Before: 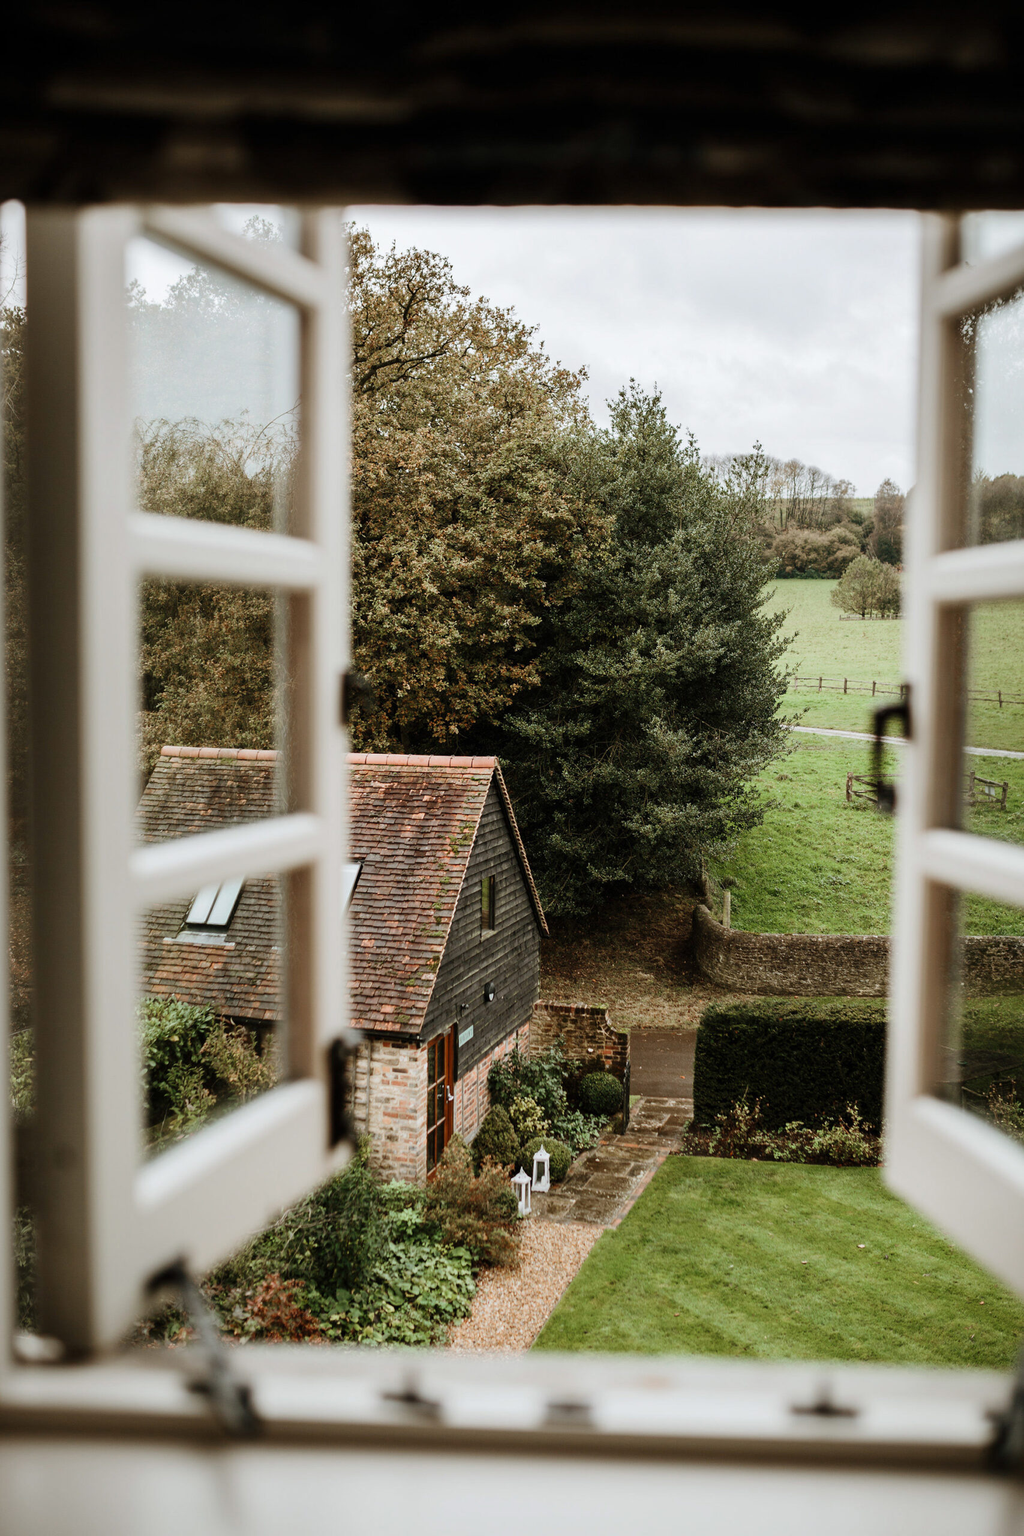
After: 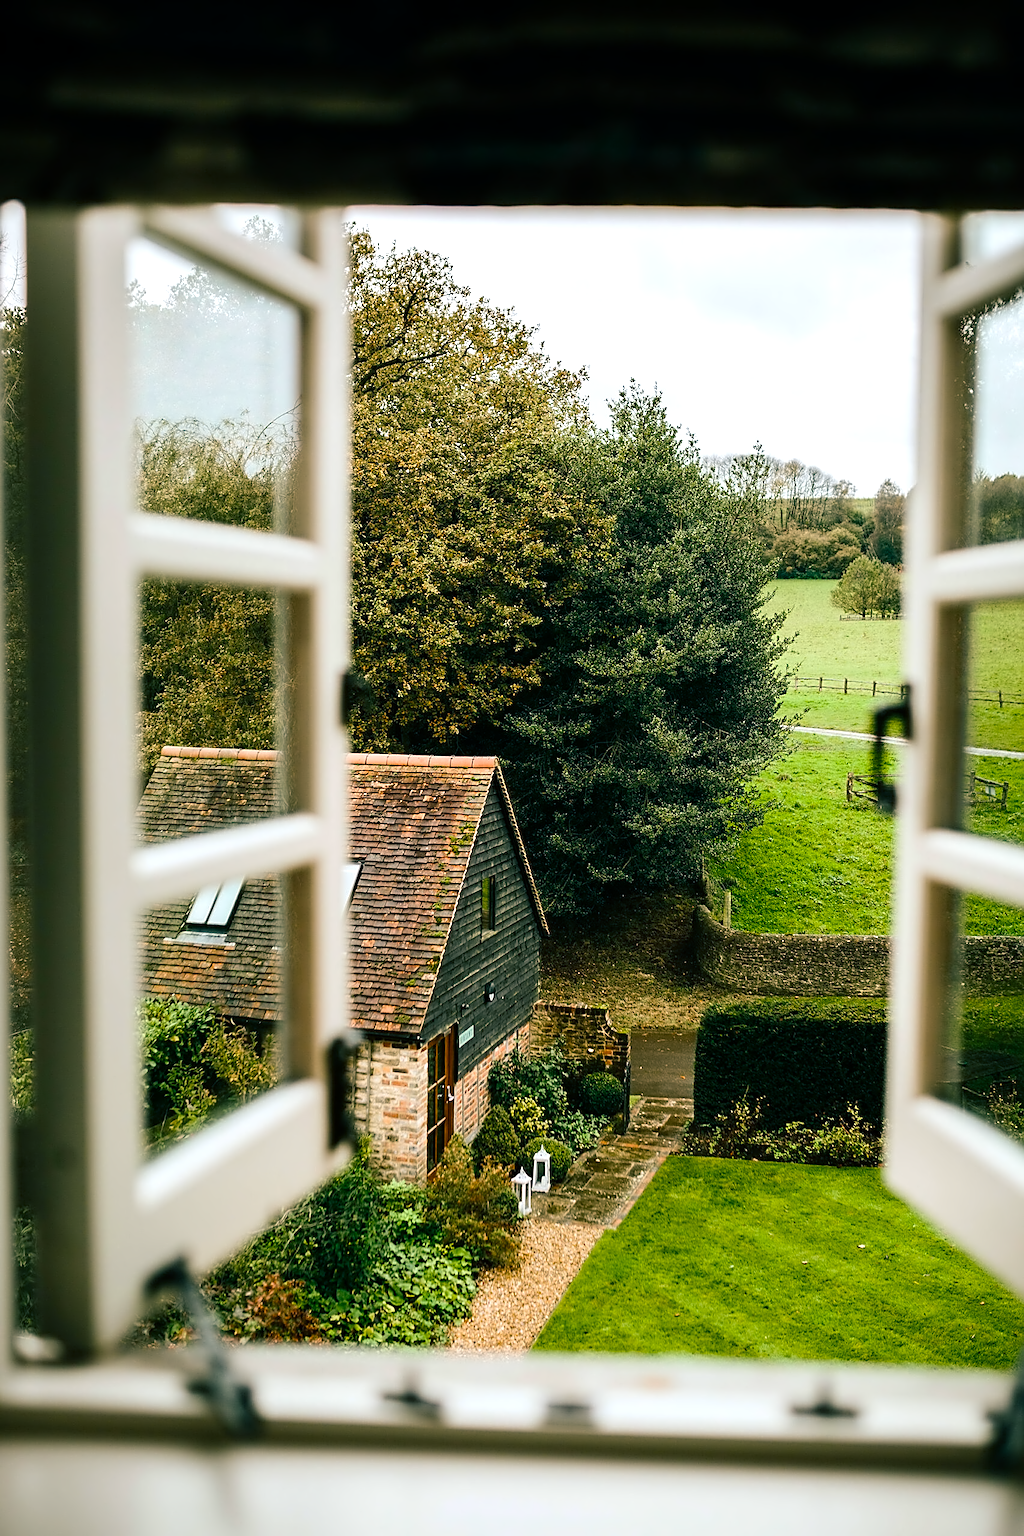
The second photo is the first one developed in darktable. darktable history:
contrast equalizer: octaves 7, y [[0.5 ×4, 0.524, 0.59], [0.5 ×6], [0.5 ×6], [0, 0, 0, 0.01, 0.045, 0.012], [0, 0, 0, 0.044, 0.195, 0.131]]
color balance rgb: shadows lift › luminance -28.578%, shadows lift › chroma 9.997%, shadows lift › hue 230.36°, linear chroma grading › global chroma 20.274%, perceptual saturation grading › global saturation 9.795%, perceptual brilliance grading › highlights 9.938%, perceptual brilliance grading › mid-tones 5.304%, global vibrance 43.304%
sharpen: on, module defaults
